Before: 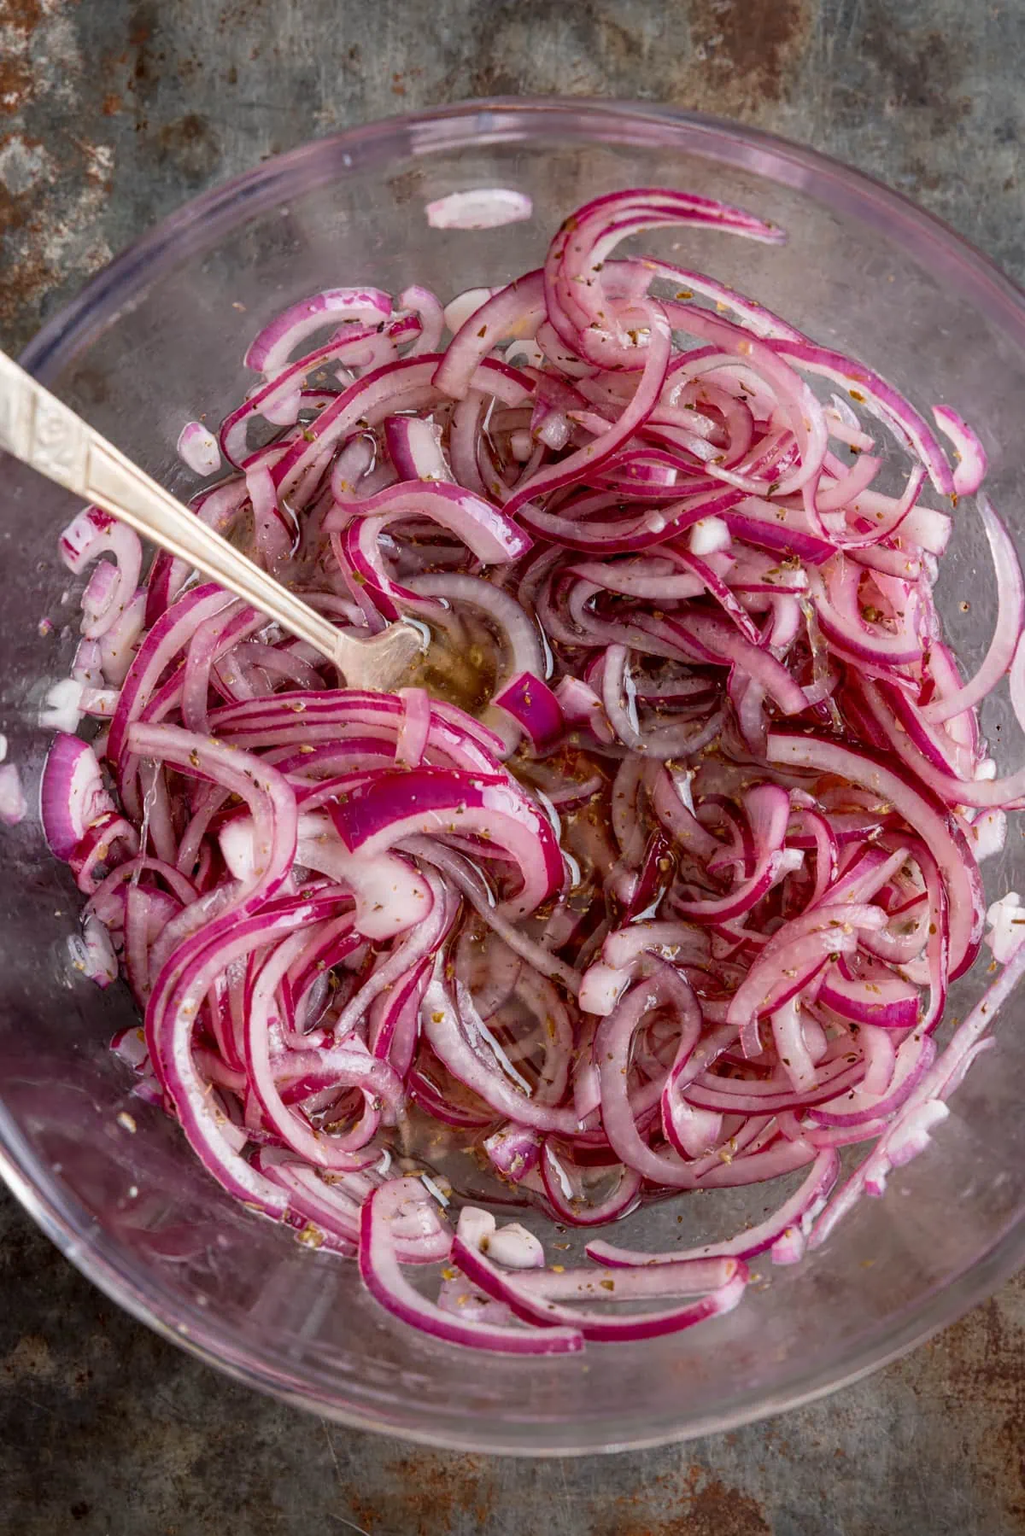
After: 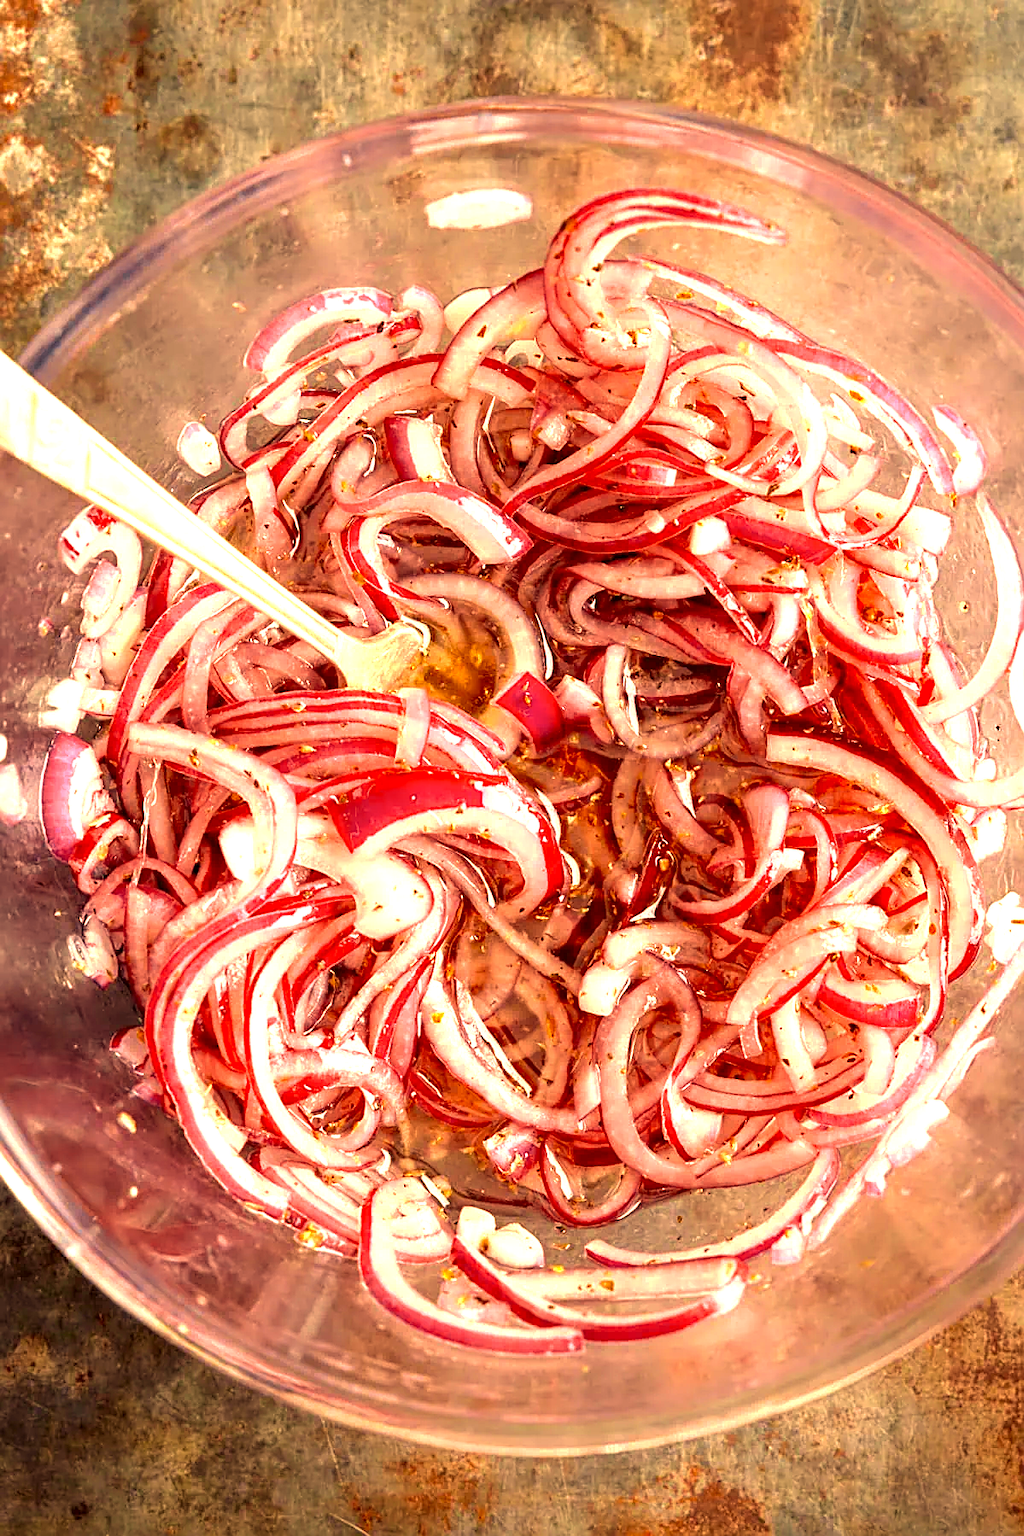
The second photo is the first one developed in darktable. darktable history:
white balance: red 1.138, green 0.996, blue 0.812
sharpen: on, module defaults
color zones: curves: ch0 [(0, 0.511) (0.143, 0.531) (0.286, 0.56) (0.429, 0.5) (0.571, 0.5) (0.714, 0.5) (0.857, 0.5) (1, 0.5)]; ch1 [(0, 0.525) (0.143, 0.705) (0.286, 0.715) (0.429, 0.35) (0.571, 0.35) (0.714, 0.35) (0.857, 0.4) (1, 0.4)]; ch2 [(0, 0.572) (0.143, 0.512) (0.286, 0.473) (0.429, 0.45) (0.571, 0.5) (0.714, 0.5) (0.857, 0.518) (1, 0.518)]
velvia: strength 27%
exposure: black level correction 0, exposure 1.2 EV, compensate exposure bias true, compensate highlight preservation false
